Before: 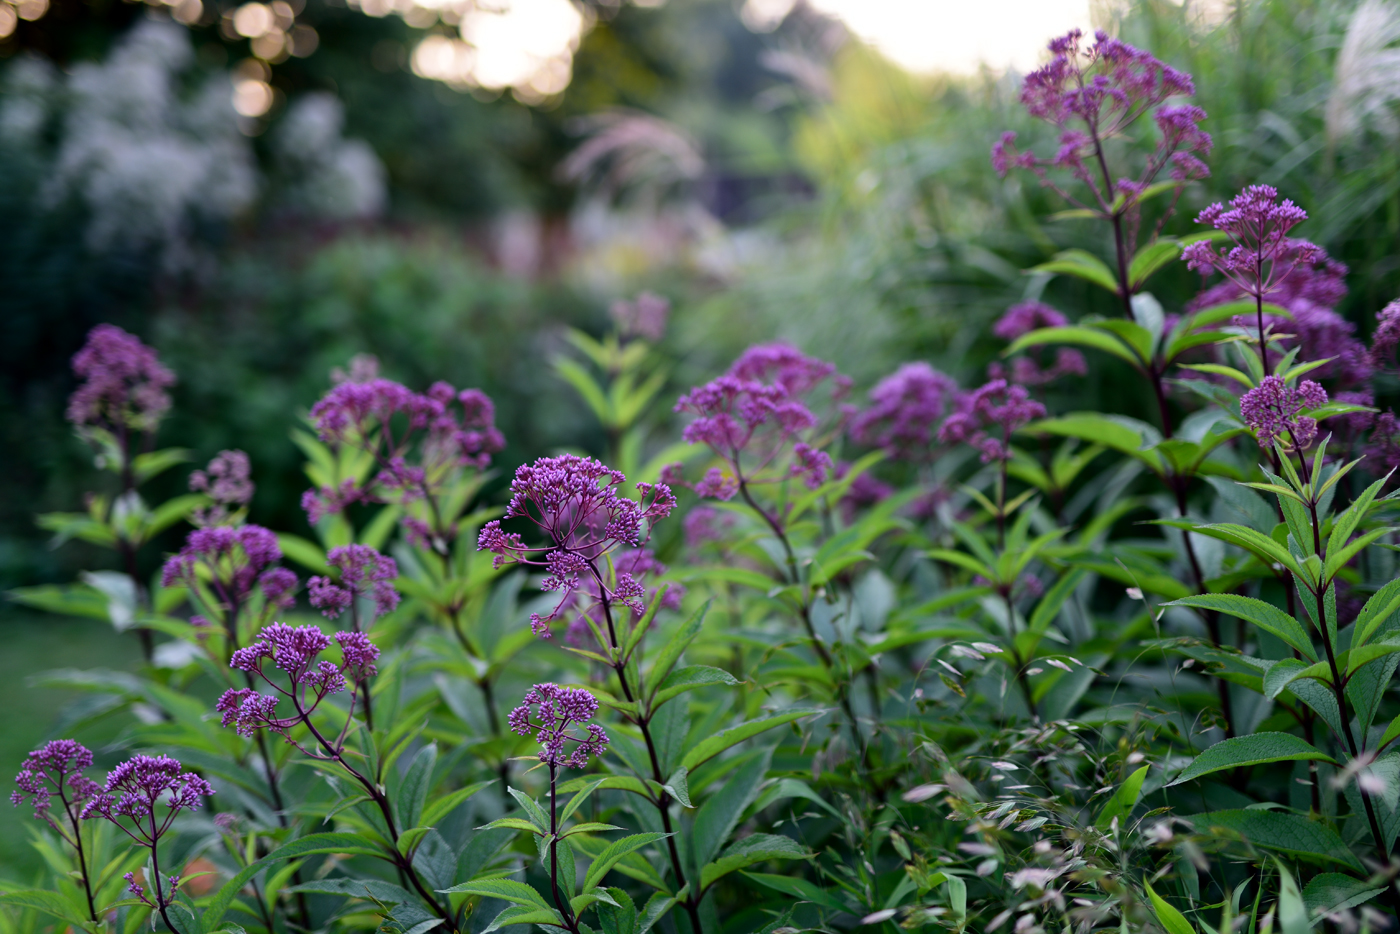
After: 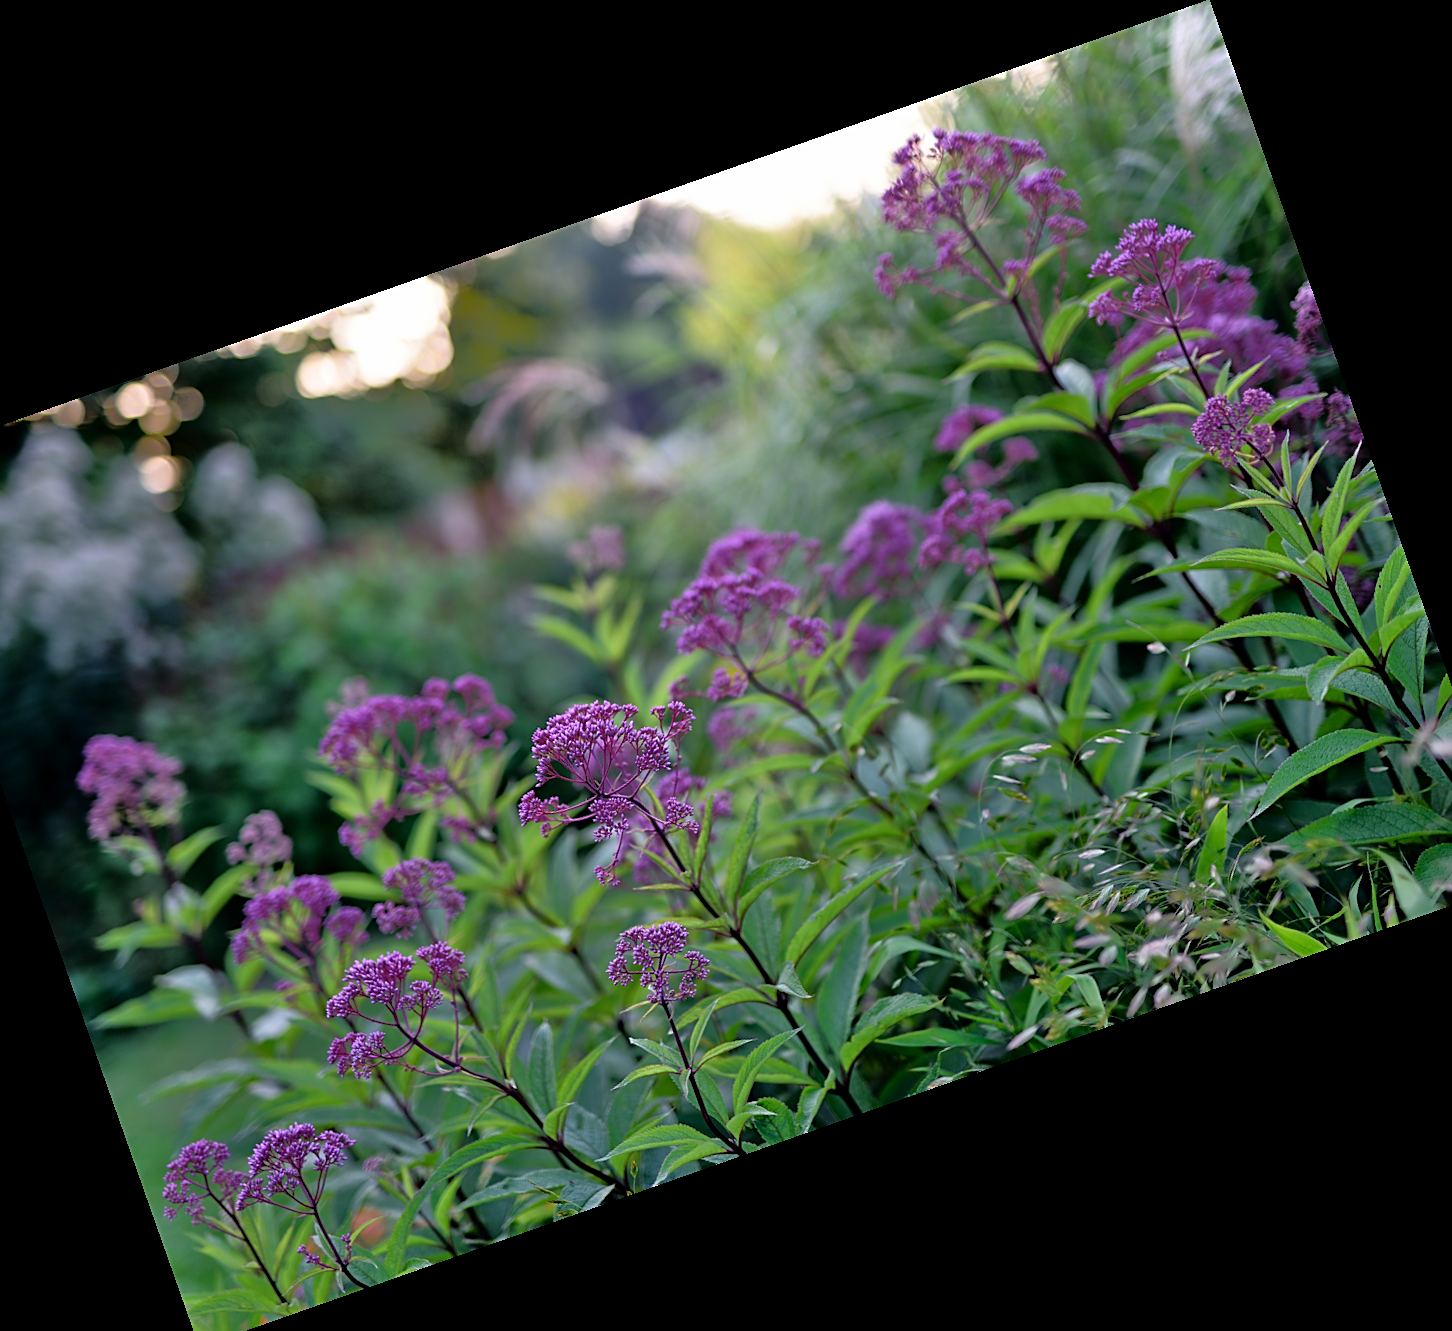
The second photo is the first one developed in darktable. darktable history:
crop and rotate: angle 19.43°, left 6.812%, right 4.125%, bottom 1.087%
tone equalizer: -8 EV -0.528 EV, -7 EV -0.319 EV, -6 EV -0.083 EV, -5 EV 0.413 EV, -4 EV 0.985 EV, -3 EV 0.791 EV, -2 EV -0.01 EV, -1 EV 0.14 EV, +0 EV -0.012 EV, smoothing 1
sharpen: on, module defaults
